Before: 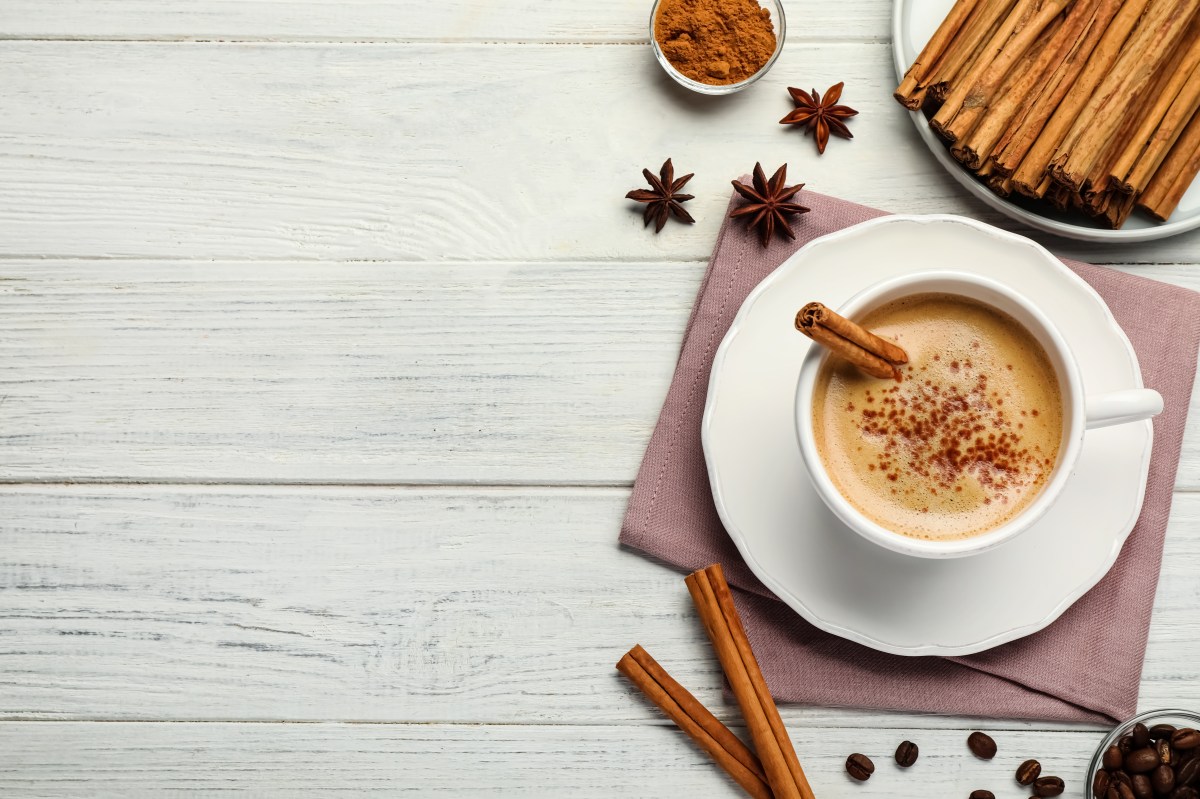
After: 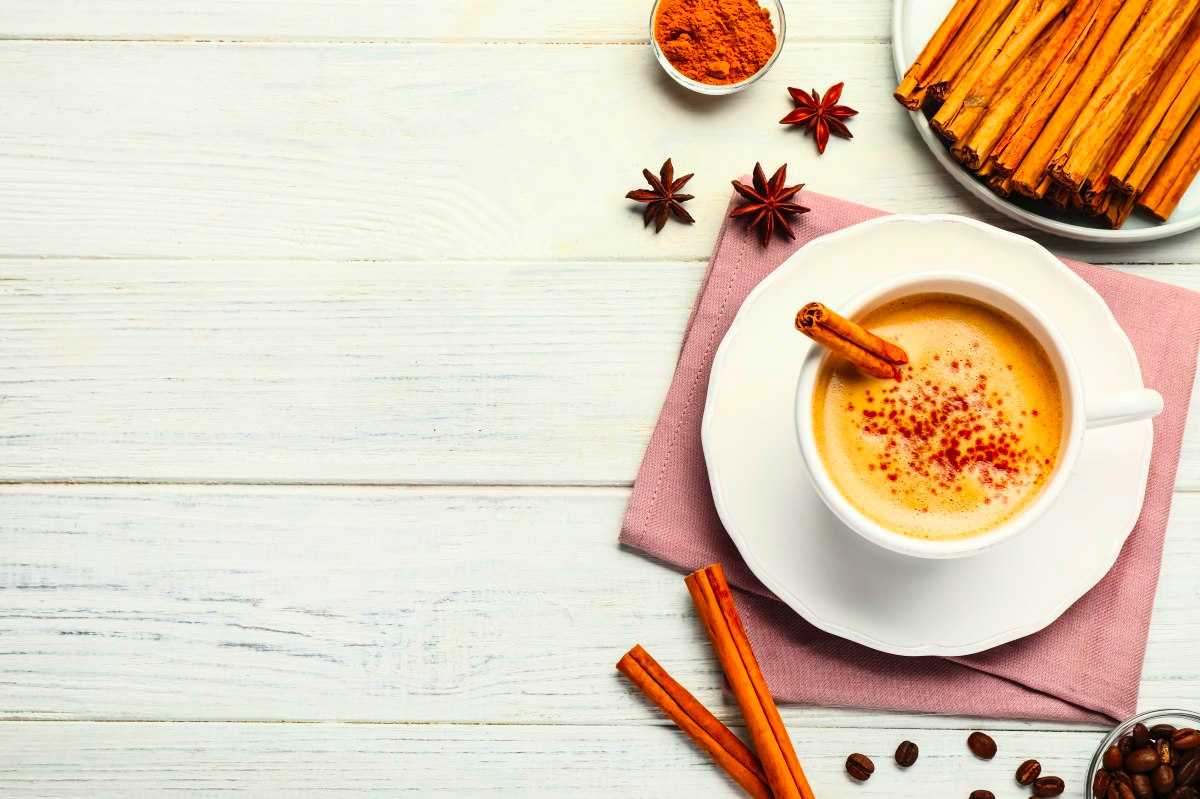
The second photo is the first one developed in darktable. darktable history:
contrast brightness saturation: contrast 0.205, brightness 0.19, saturation 0.81
